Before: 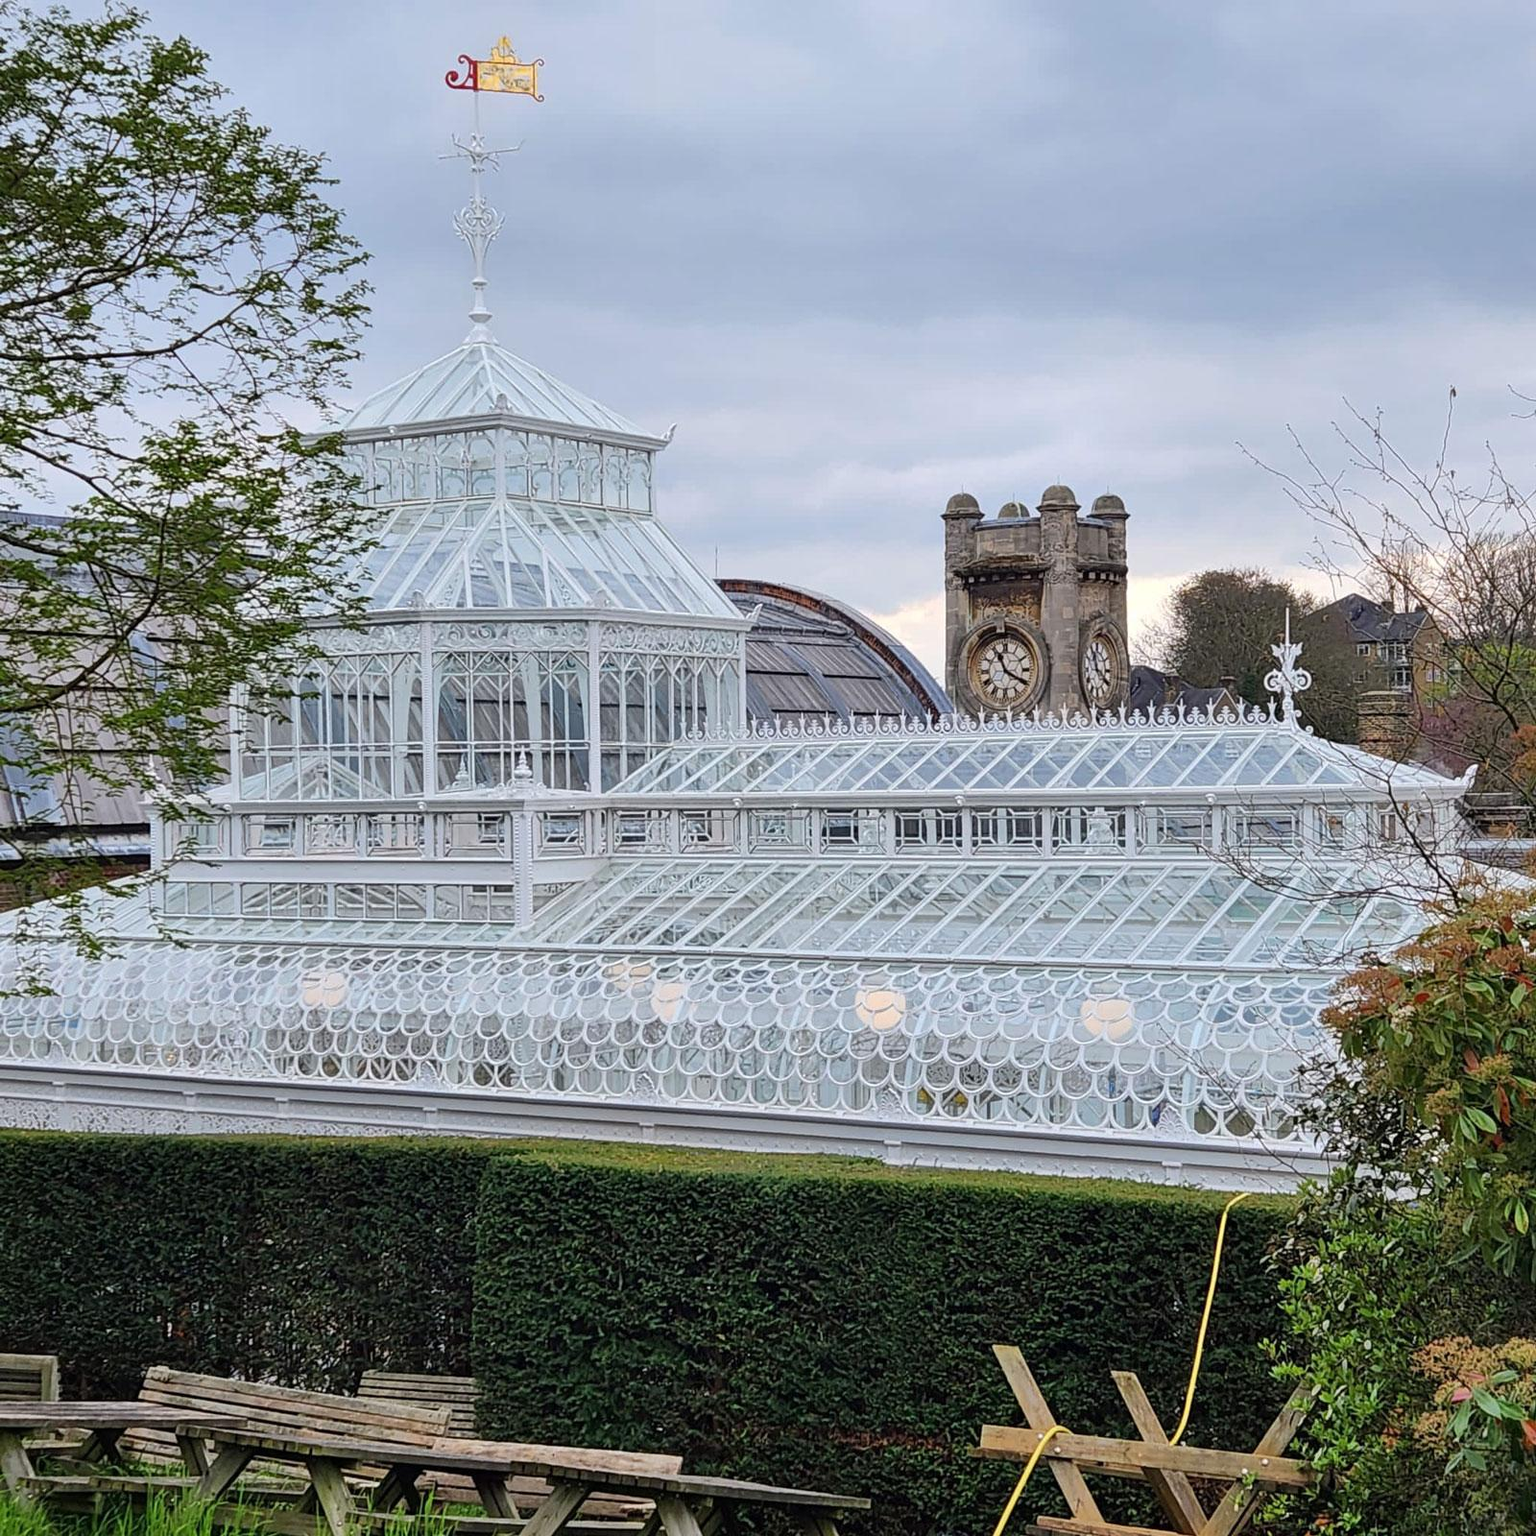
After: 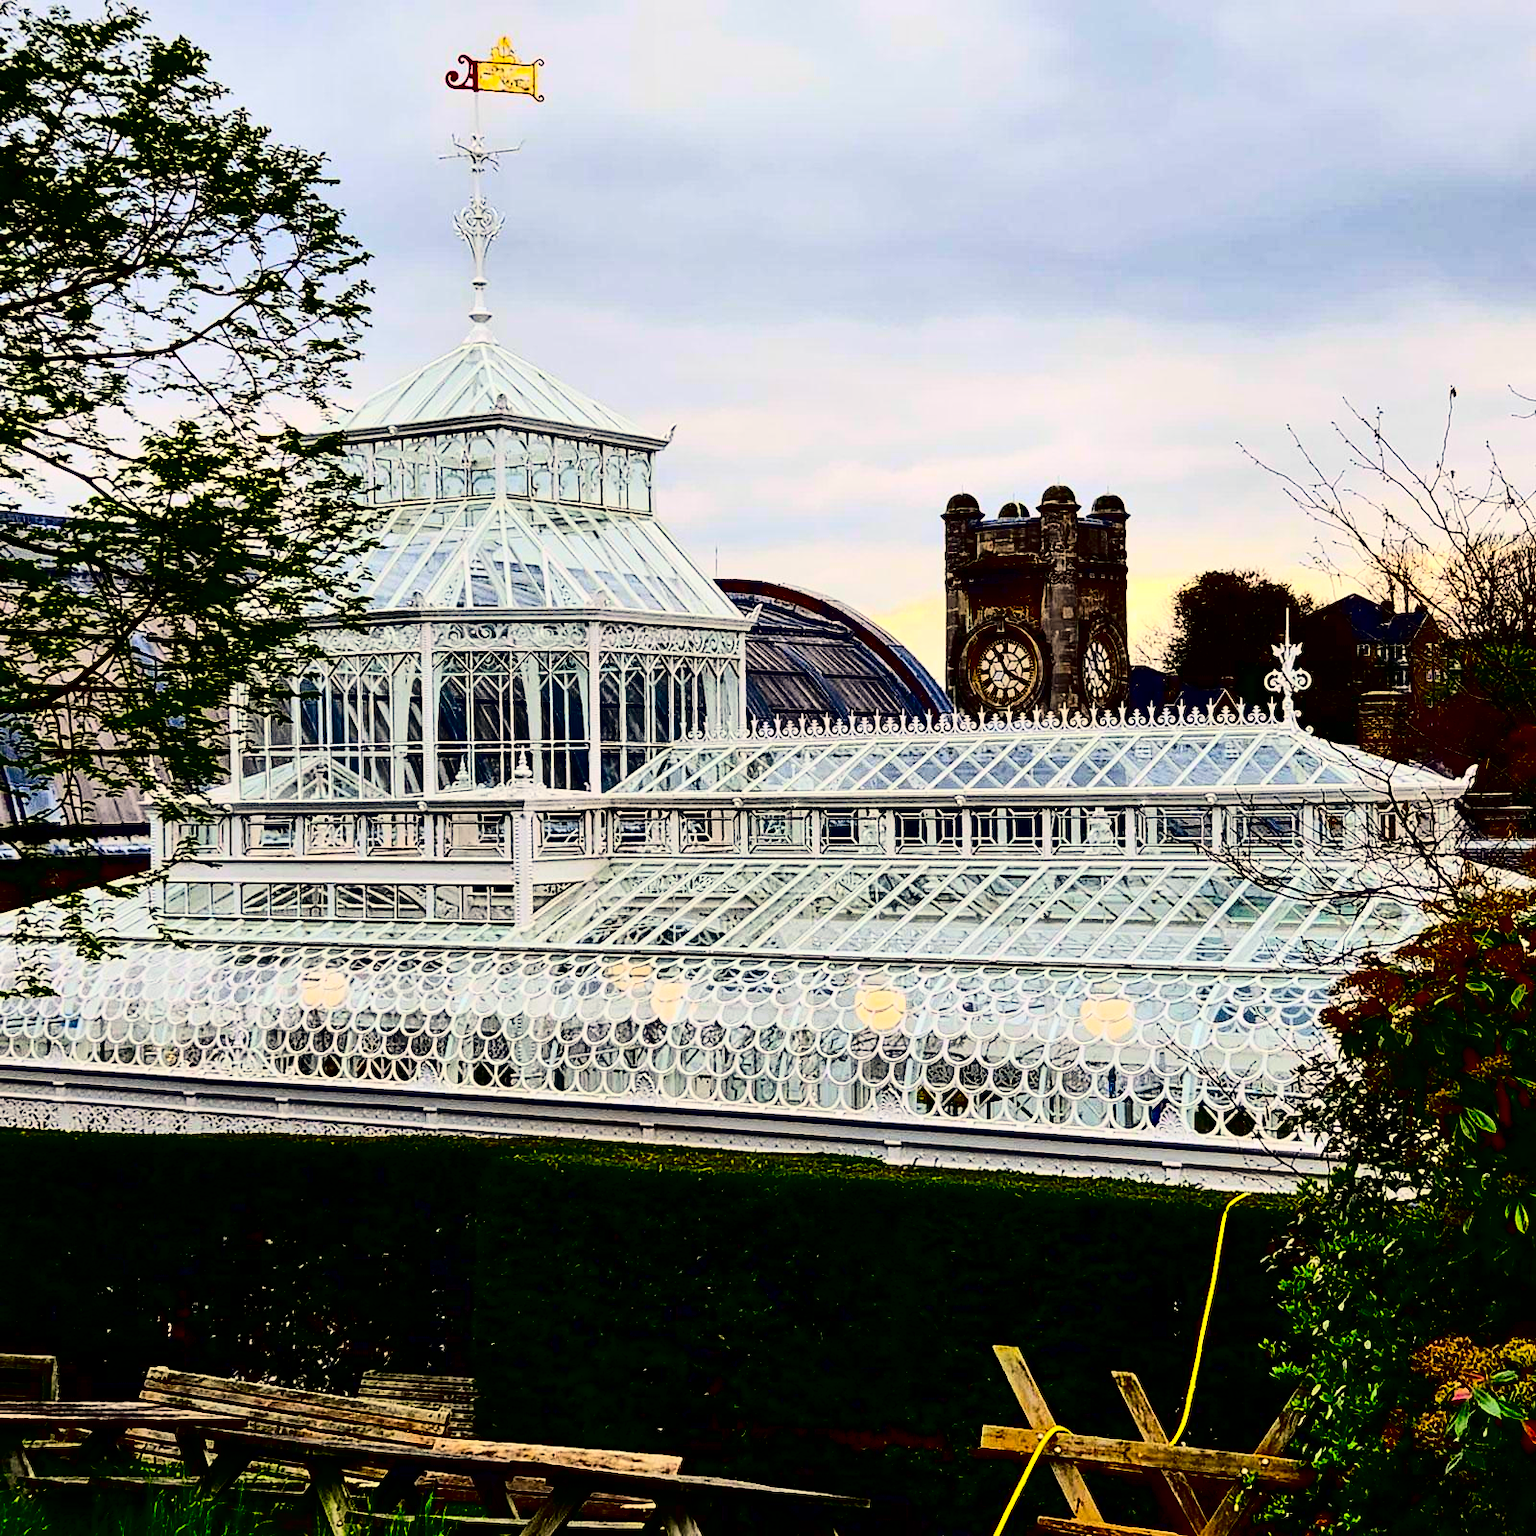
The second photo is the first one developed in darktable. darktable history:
color correction: highlights a* 2.72, highlights b* 22.8
contrast brightness saturation: contrast 0.77, brightness -1, saturation 1
rotate and perspective: automatic cropping off
